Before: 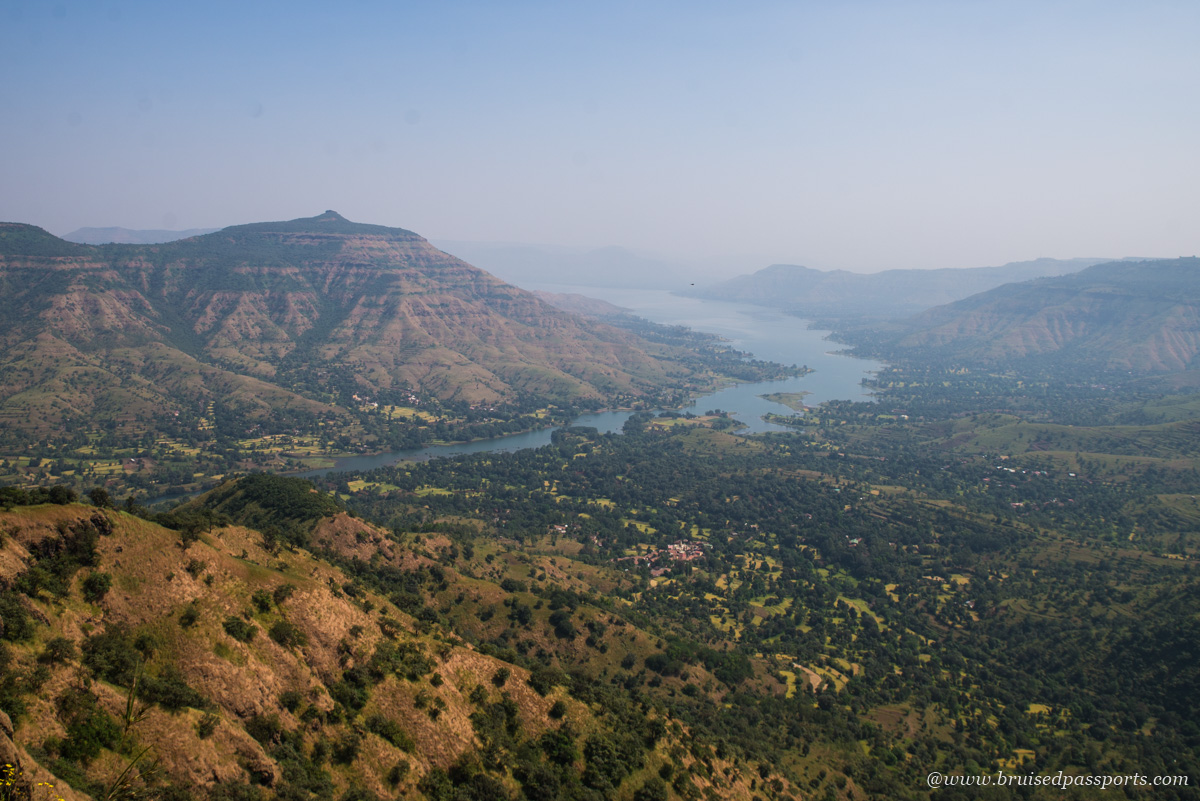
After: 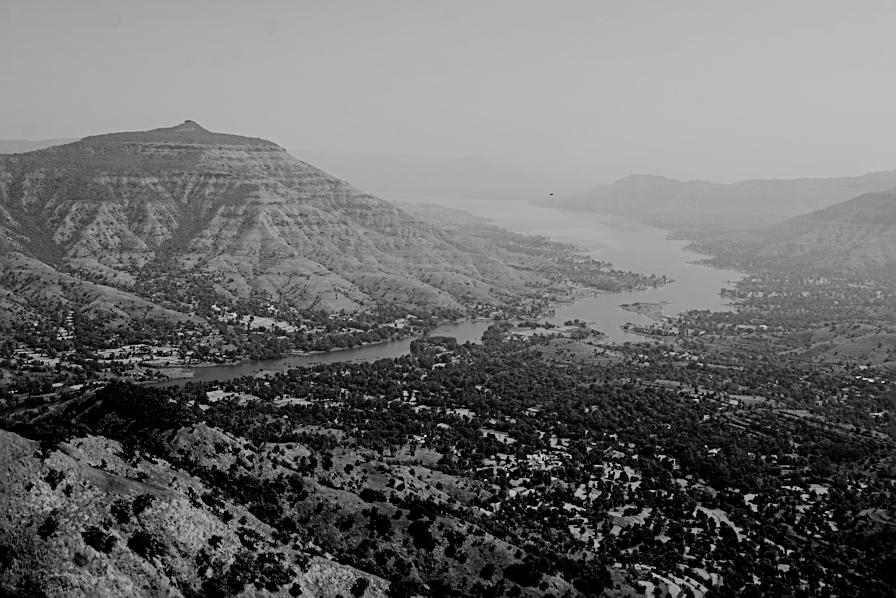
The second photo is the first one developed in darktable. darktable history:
monochrome: on, module defaults
crop and rotate: left 11.831%, top 11.346%, right 13.429%, bottom 13.899%
filmic rgb: black relative exposure -3.21 EV, white relative exposure 7.02 EV, hardness 1.46, contrast 1.35
sharpen: radius 2.676, amount 0.669
